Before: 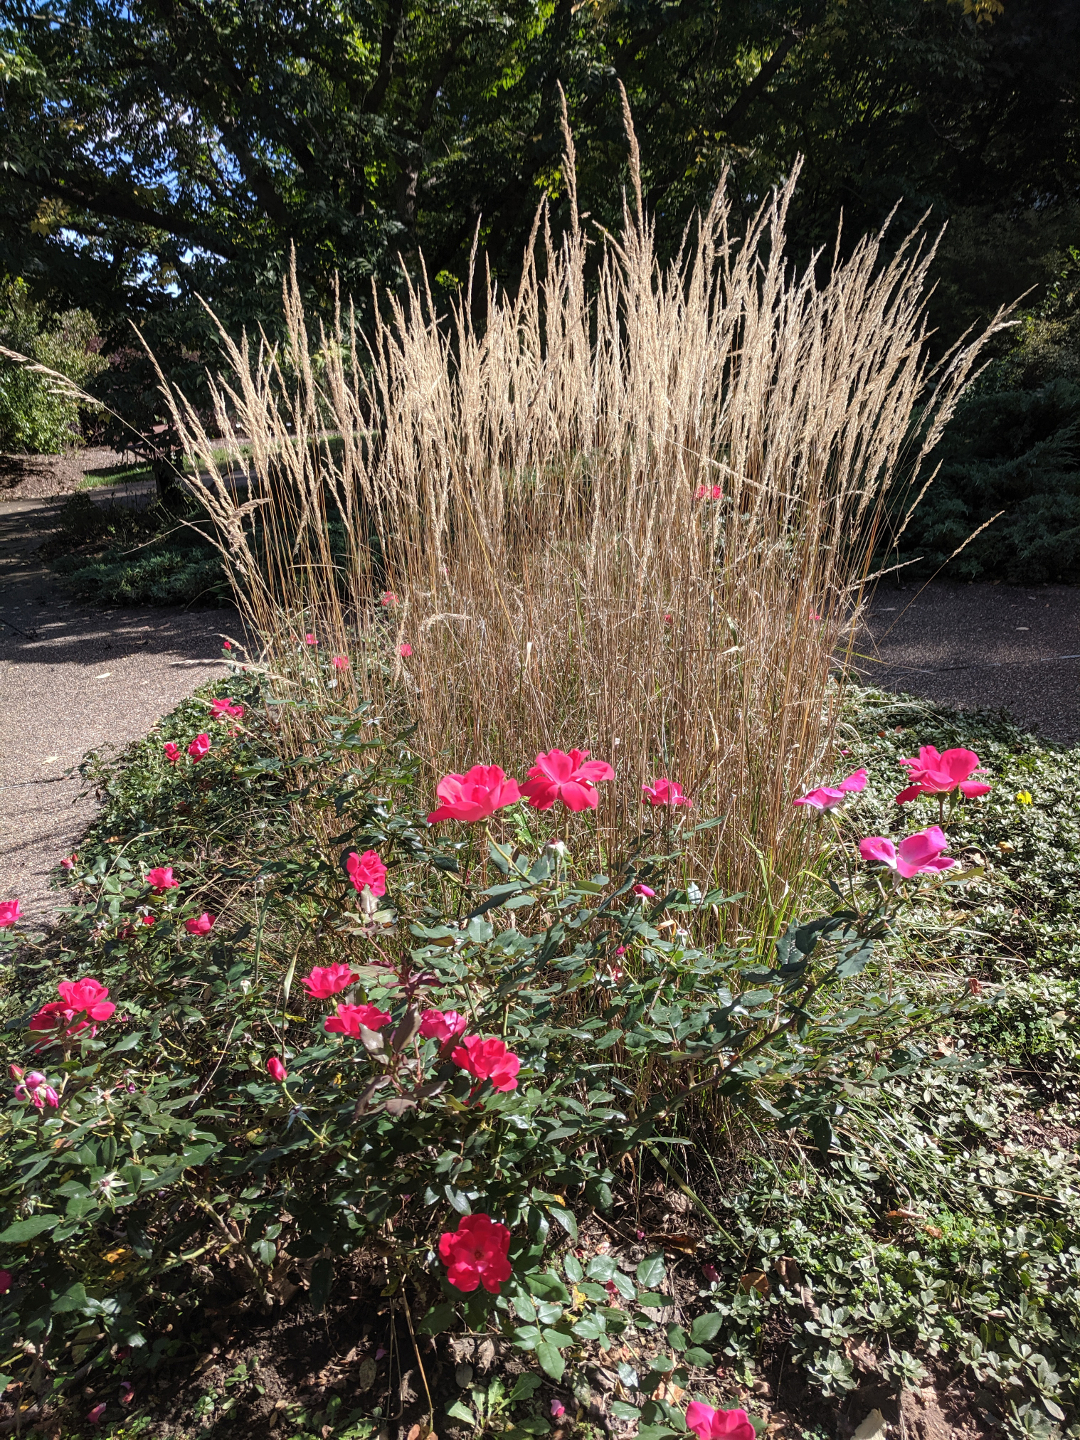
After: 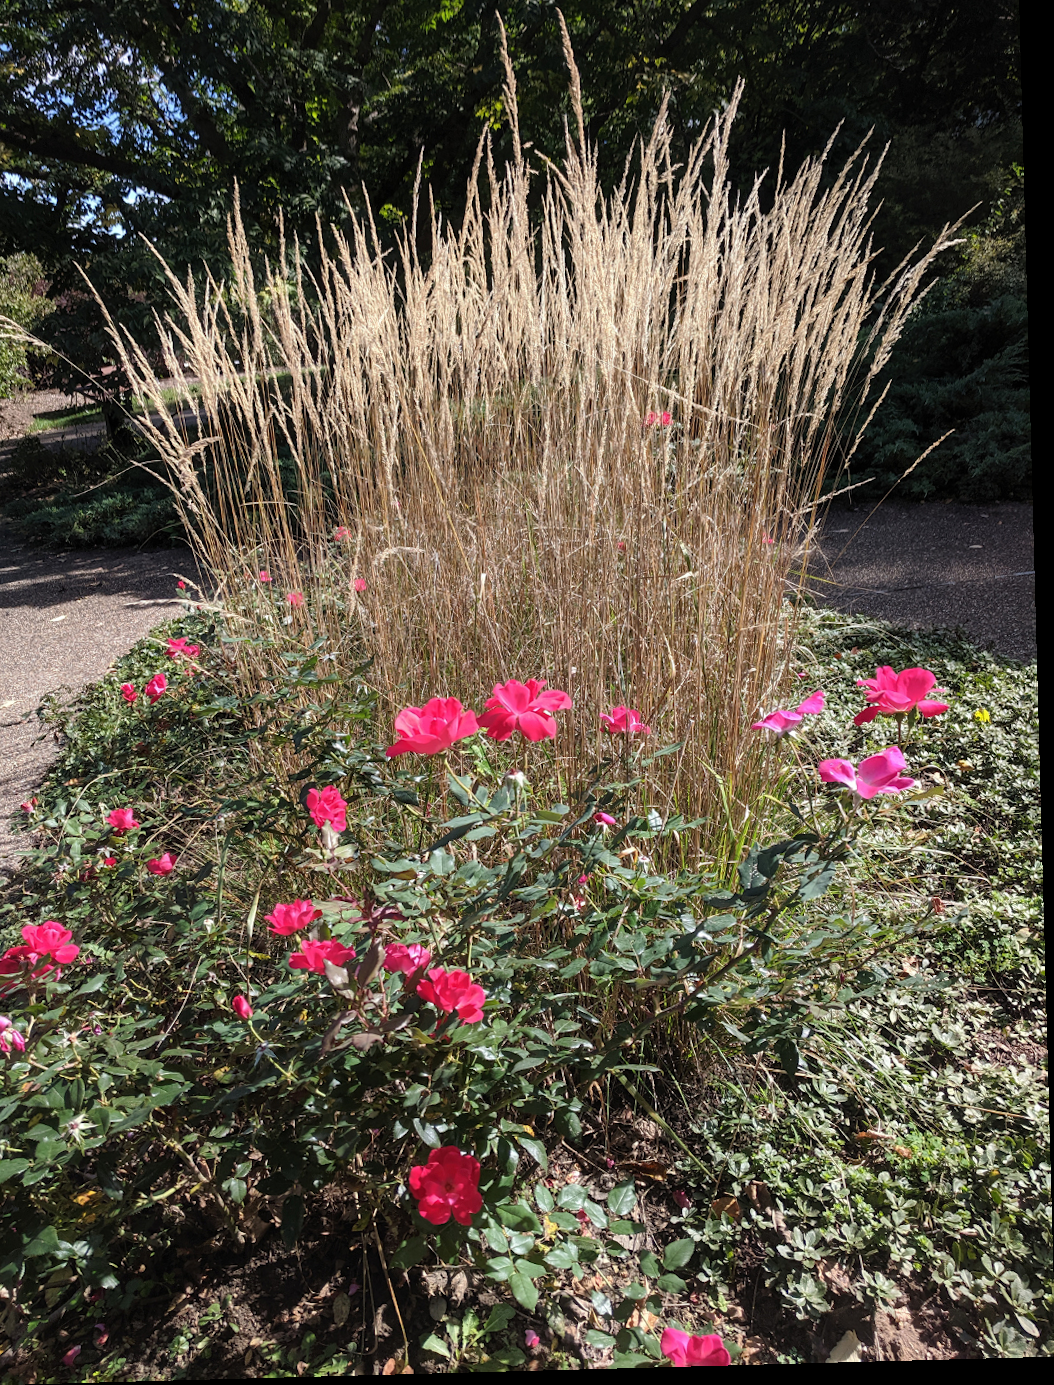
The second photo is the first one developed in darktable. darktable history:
crop and rotate: angle 1.55°, left 5.737%, top 5.696%
